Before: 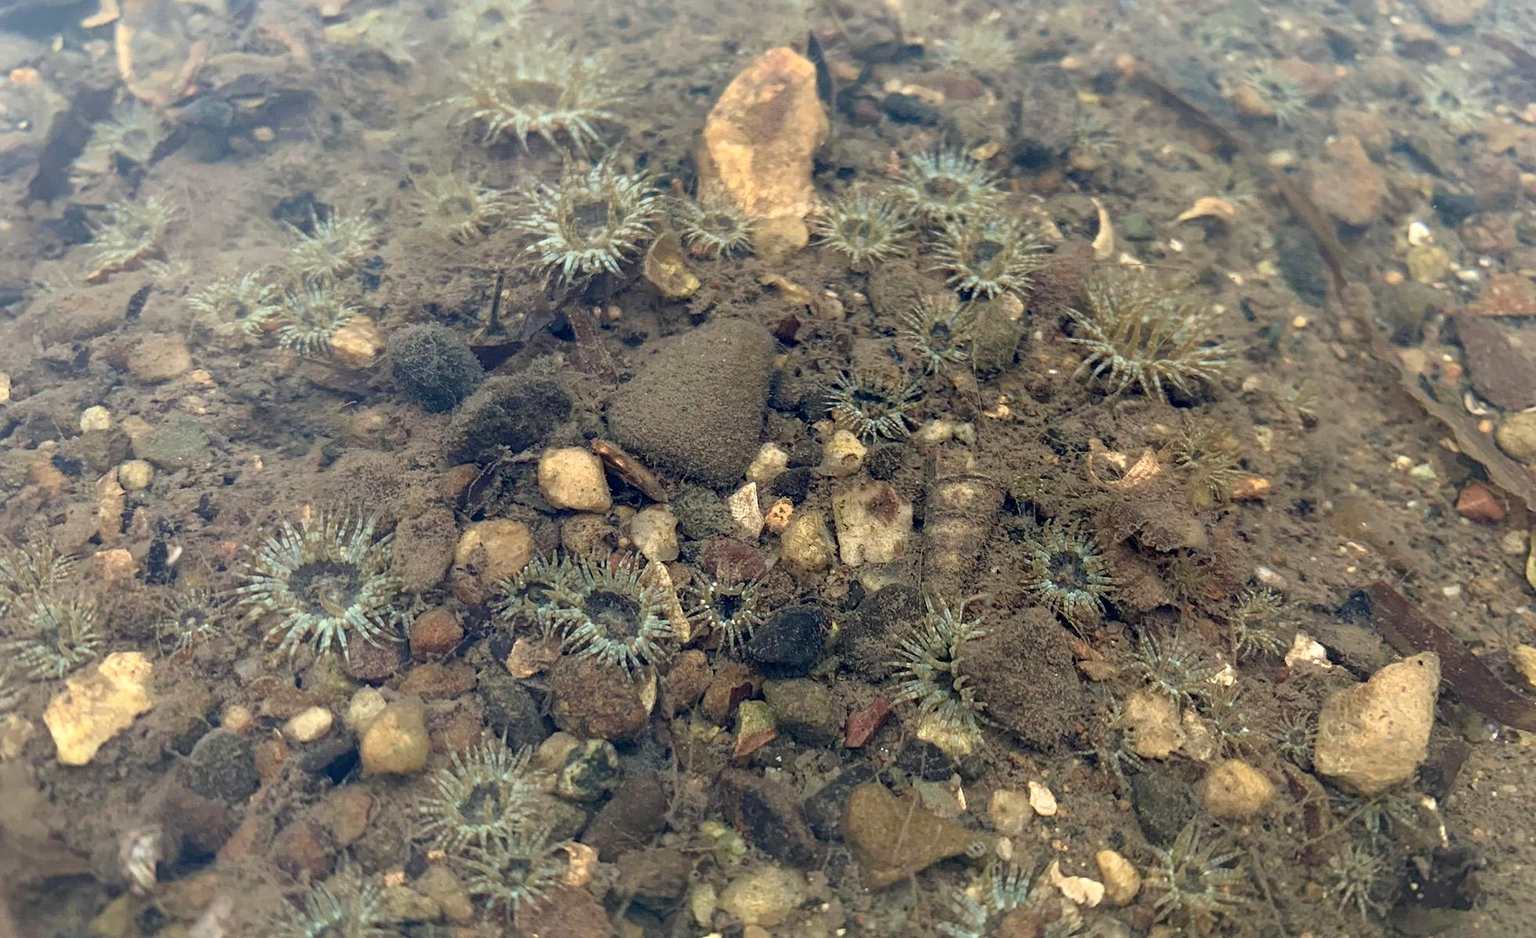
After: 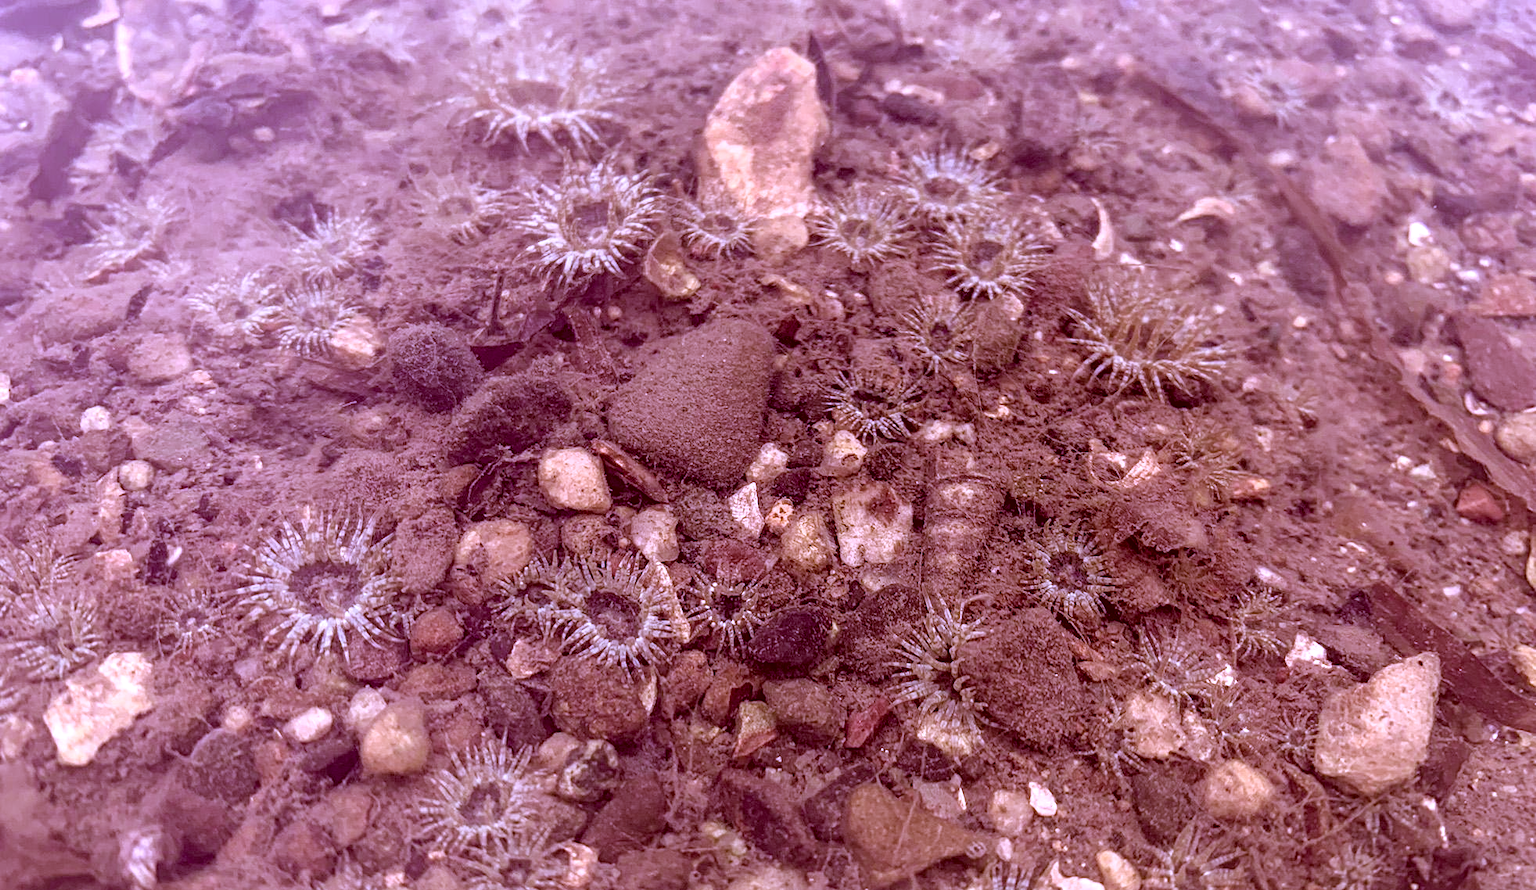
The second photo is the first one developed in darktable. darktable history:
color correction: highlights a* 9.03, highlights b* 8.71, shadows a* 40, shadows b* 40, saturation 0.8
white balance: red 0.98, blue 1.61
local contrast: on, module defaults
crop and rotate: top 0%, bottom 5.097%
